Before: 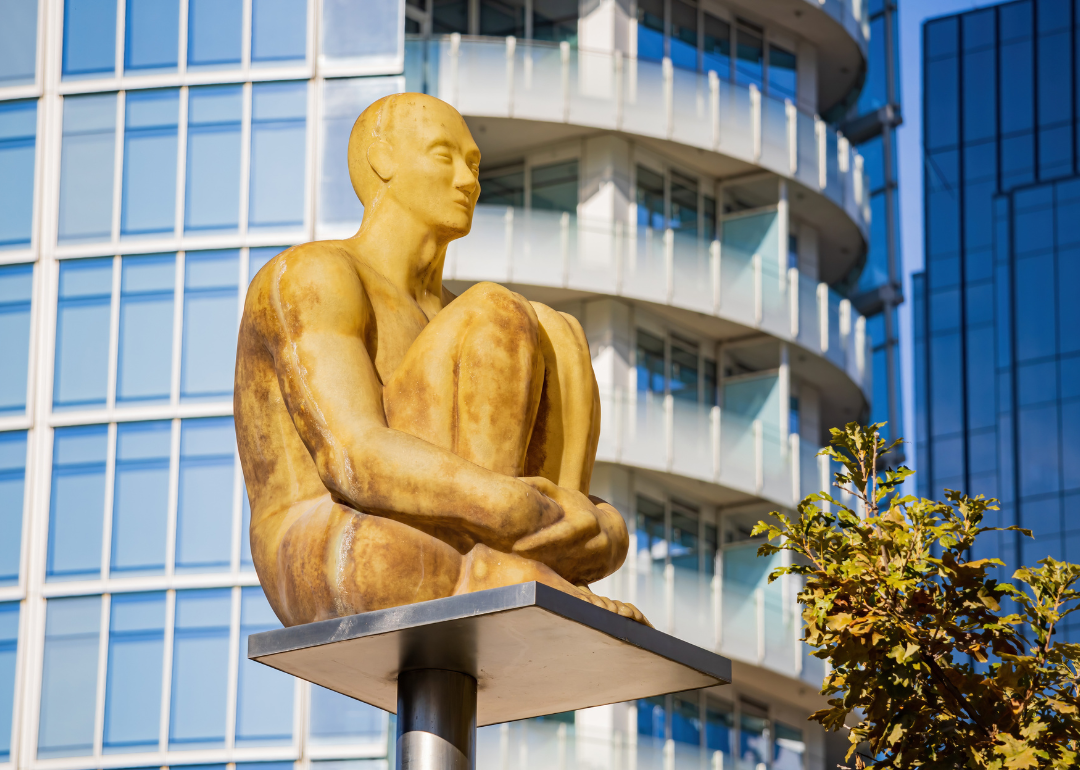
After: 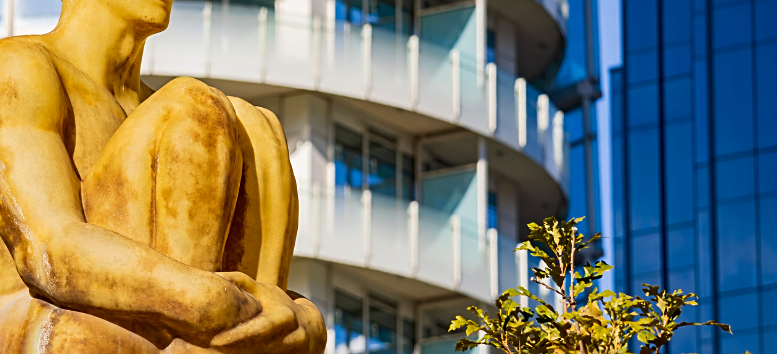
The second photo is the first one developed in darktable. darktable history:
sharpen: amount 0.486
color correction: highlights a* -0.086, highlights b* 0.133
crop and rotate: left 27.971%, top 26.654%, bottom 27.292%
contrast brightness saturation: contrast 0.125, brightness -0.06, saturation 0.156
